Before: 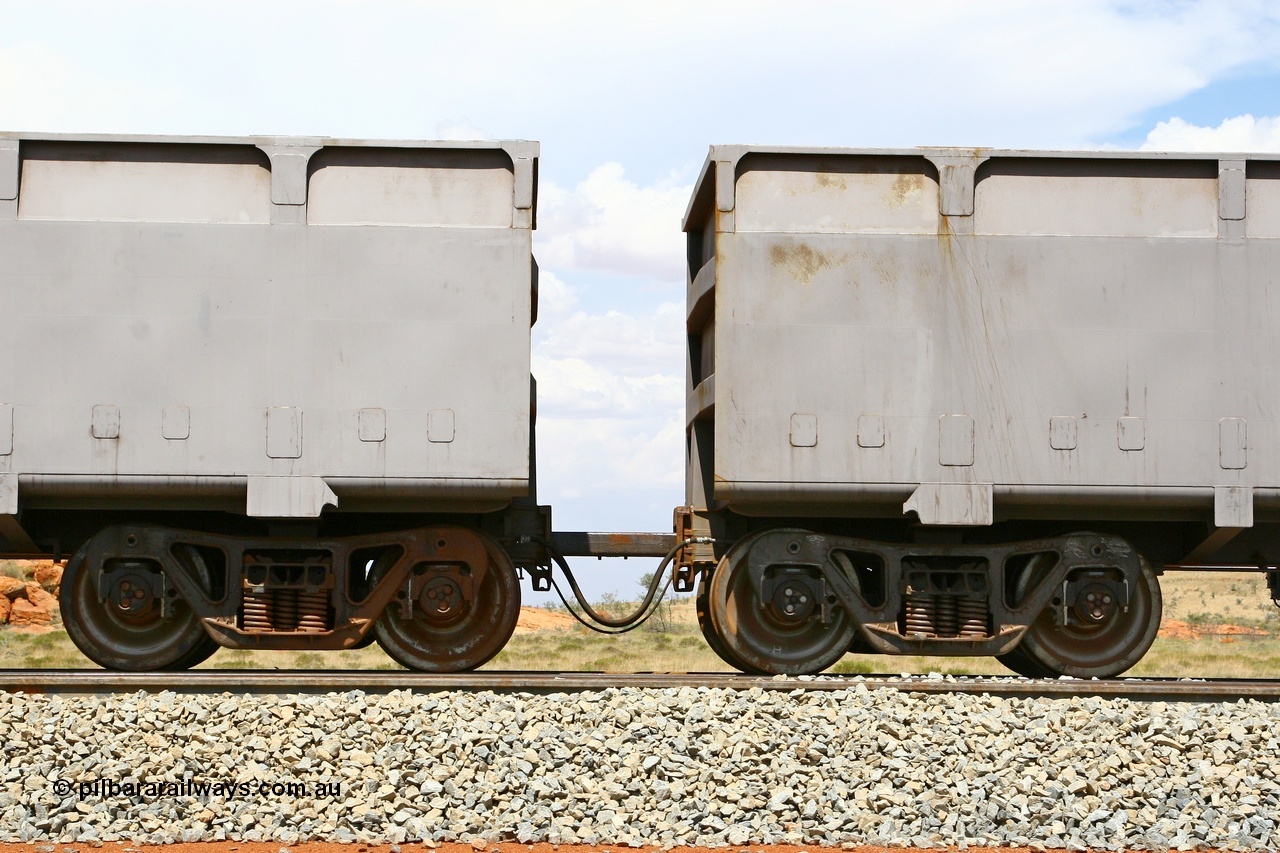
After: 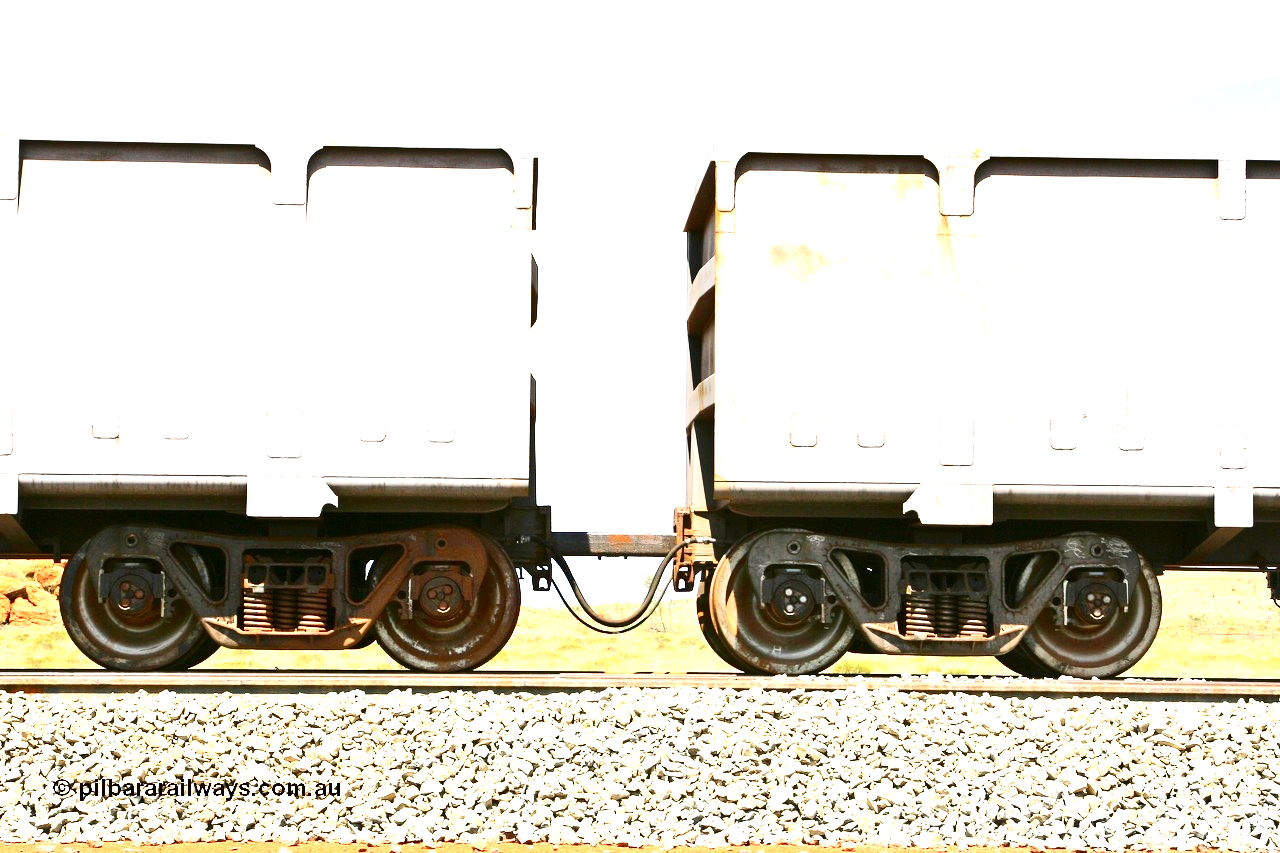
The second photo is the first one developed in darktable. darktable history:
contrast brightness saturation: contrast 0.28
exposure: black level correction 0, exposure 1.75 EV, compensate exposure bias true, compensate highlight preservation false
